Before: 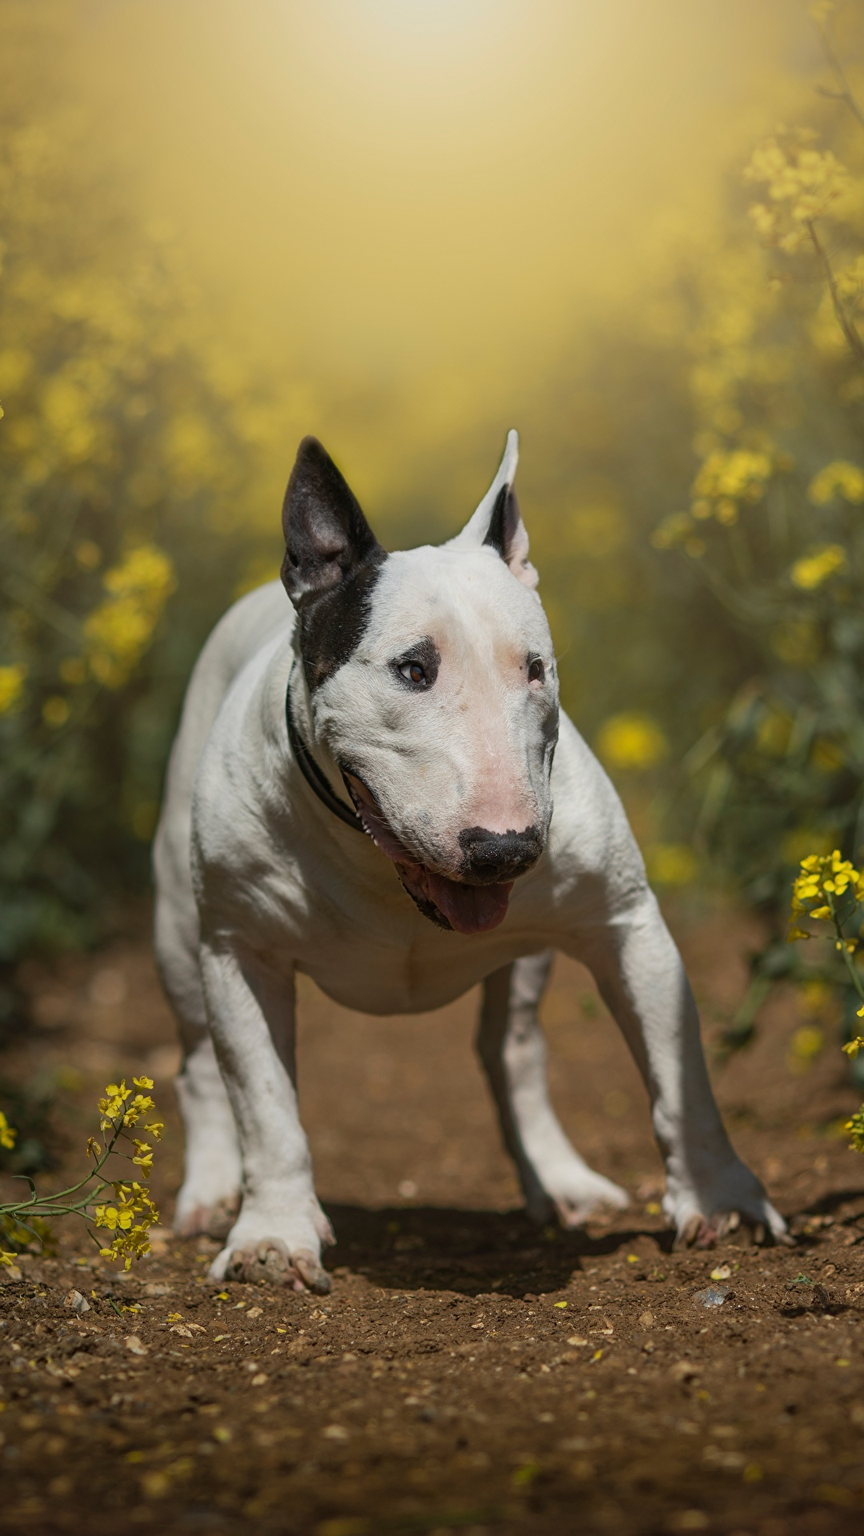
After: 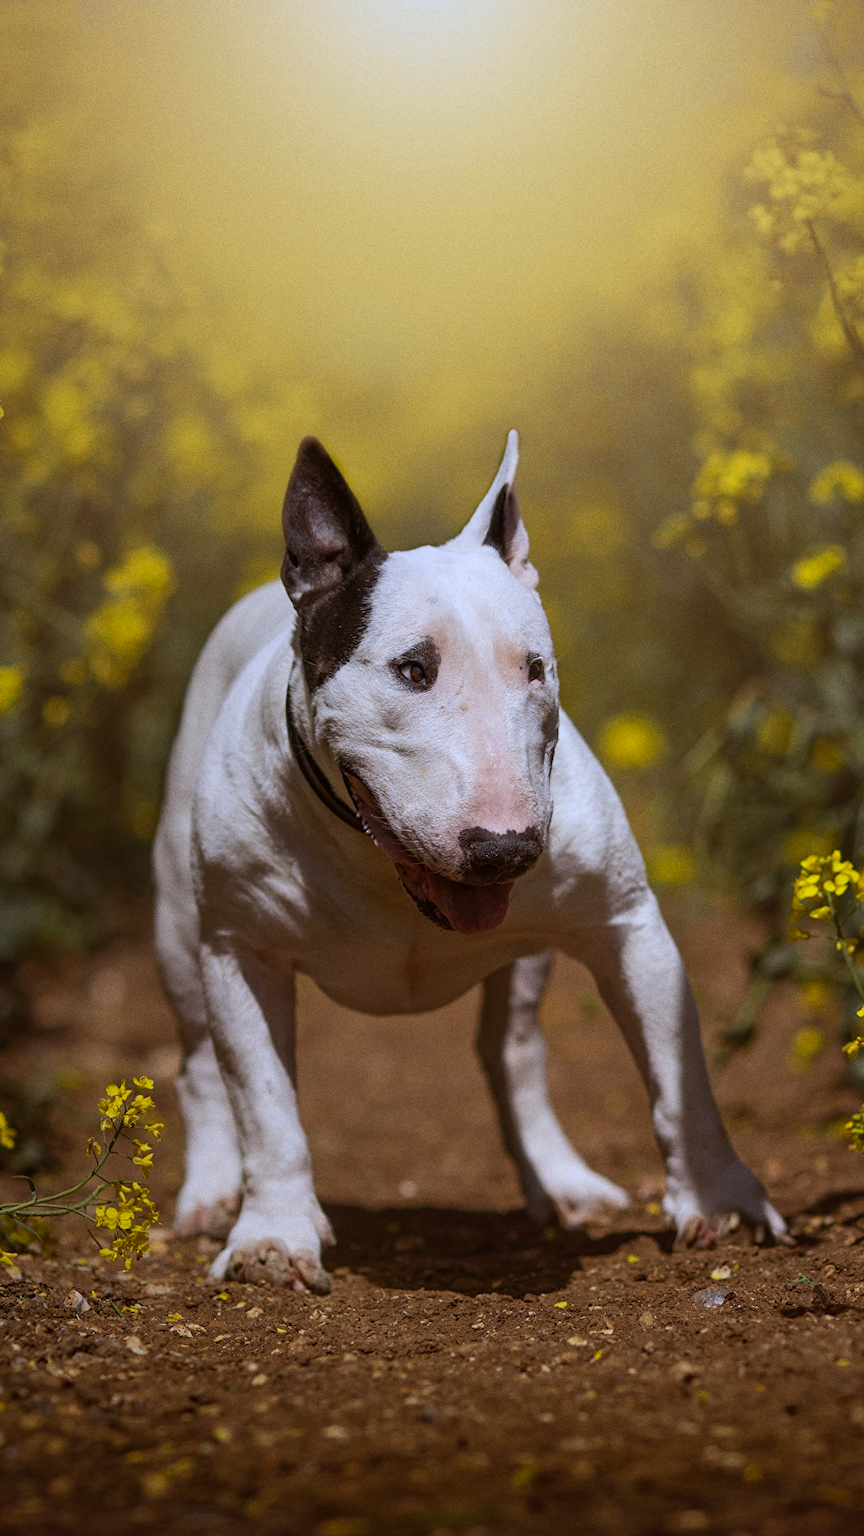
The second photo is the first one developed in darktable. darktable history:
white balance: red 0.948, green 1.02, blue 1.176
grain: coarseness 0.47 ISO
rgb levels: mode RGB, independent channels, levels [[0, 0.5, 1], [0, 0.521, 1], [0, 0.536, 1]]
